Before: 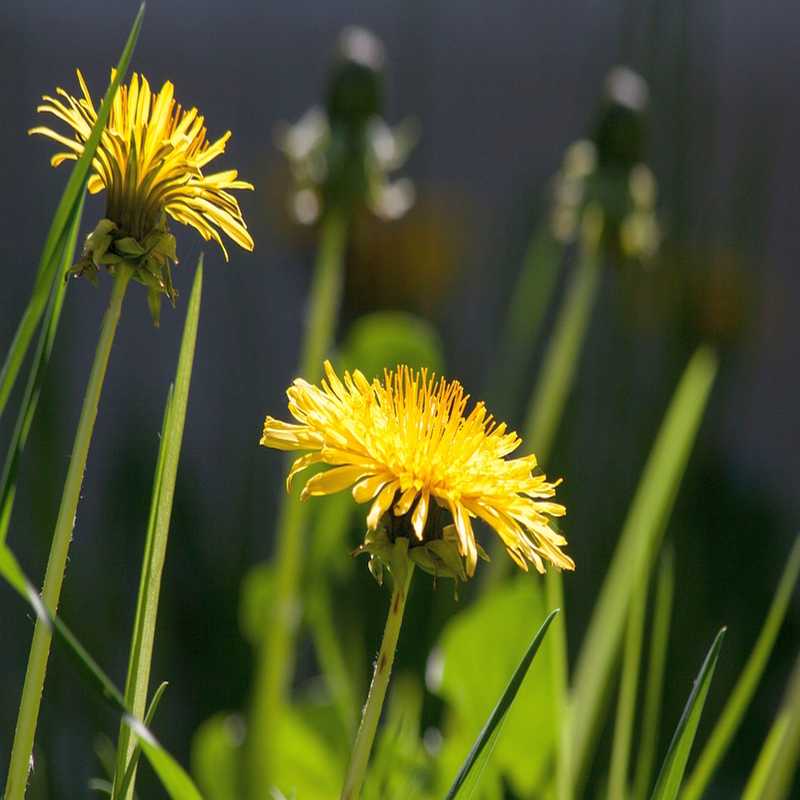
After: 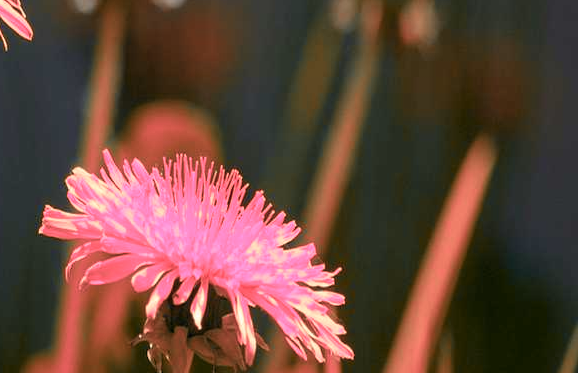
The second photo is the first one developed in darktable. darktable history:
color zones: curves: ch2 [(0, 0.488) (0.143, 0.417) (0.286, 0.212) (0.429, 0.179) (0.571, 0.154) (0.714, 0.415) (0.857, 0.495) (1, 0.488)]
crop and rotate: left 27.71%, top 26.604%, bottom 26.762%
